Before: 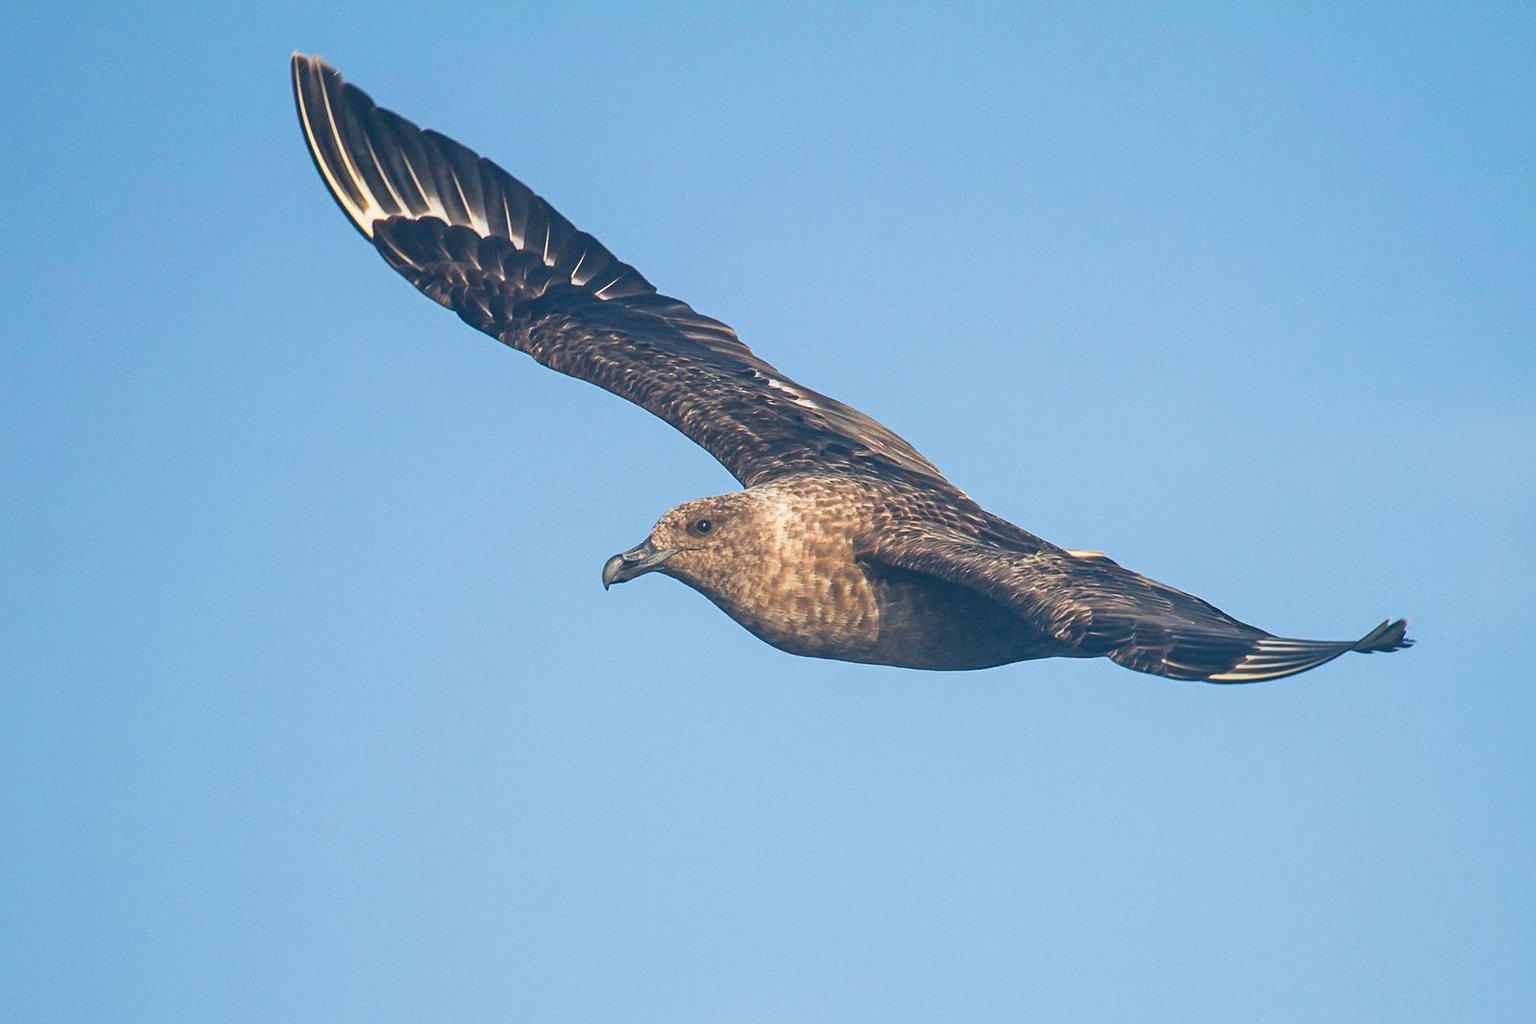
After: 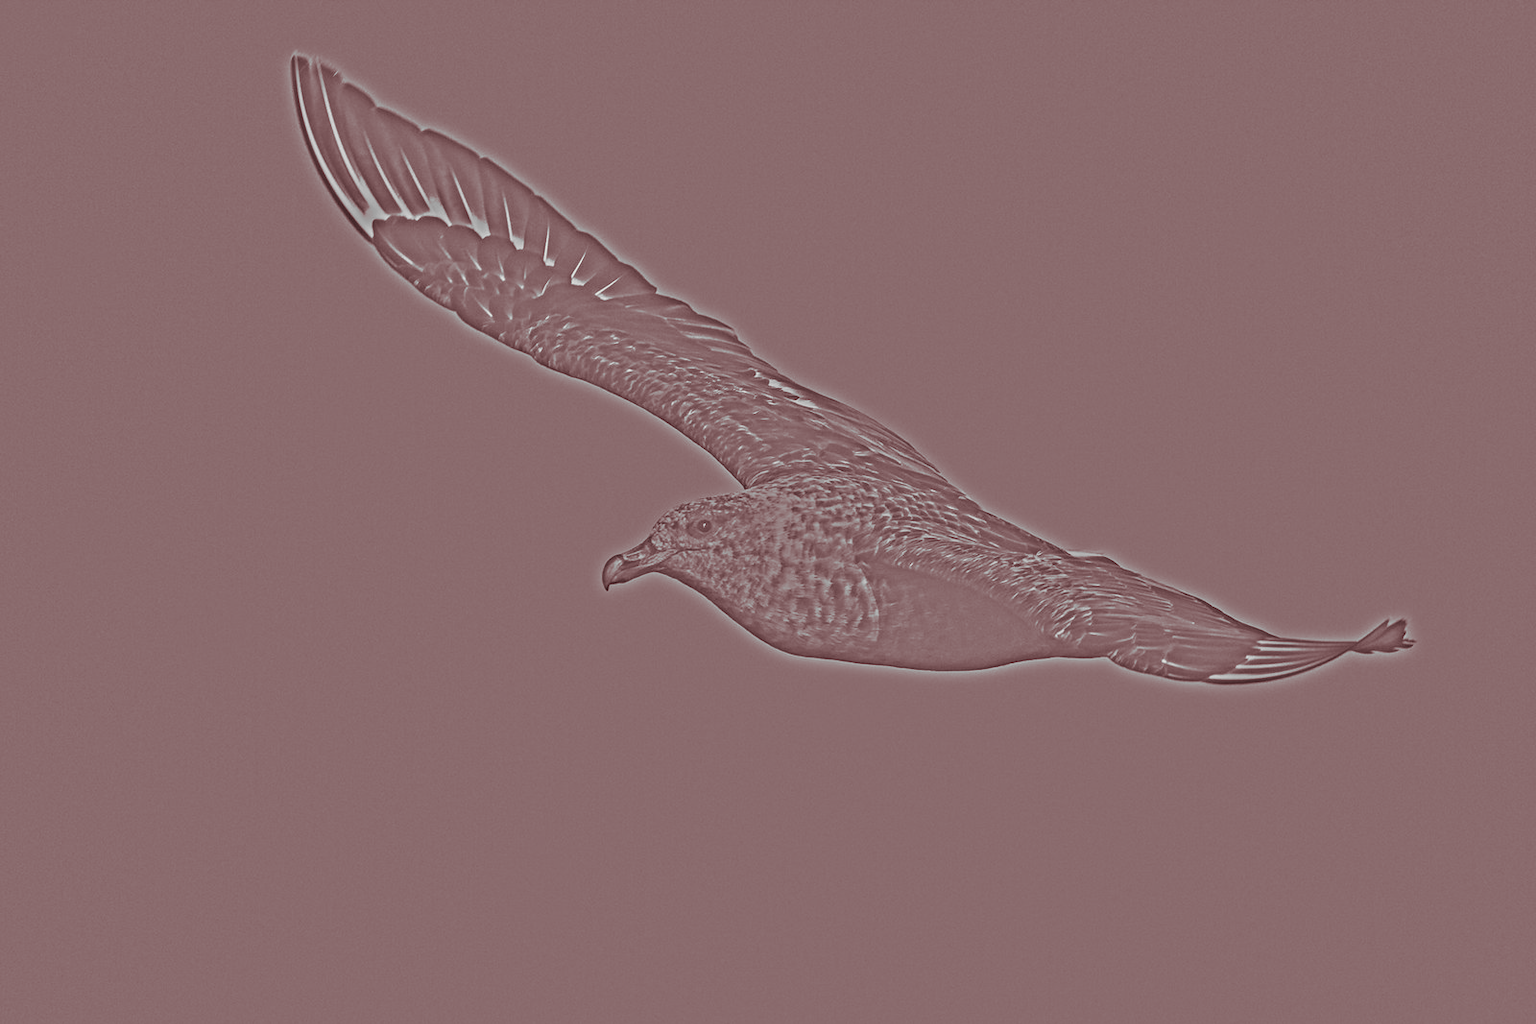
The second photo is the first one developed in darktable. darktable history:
exposure: black level correction 0.001, exposure 0.5 EV, compensate exposure bias true, compensate highlight preservation false
split-toning: on, module defaults
local contrast: on, module defaults
highpass: sharpness 25.84%, contrast boost 14.94%
